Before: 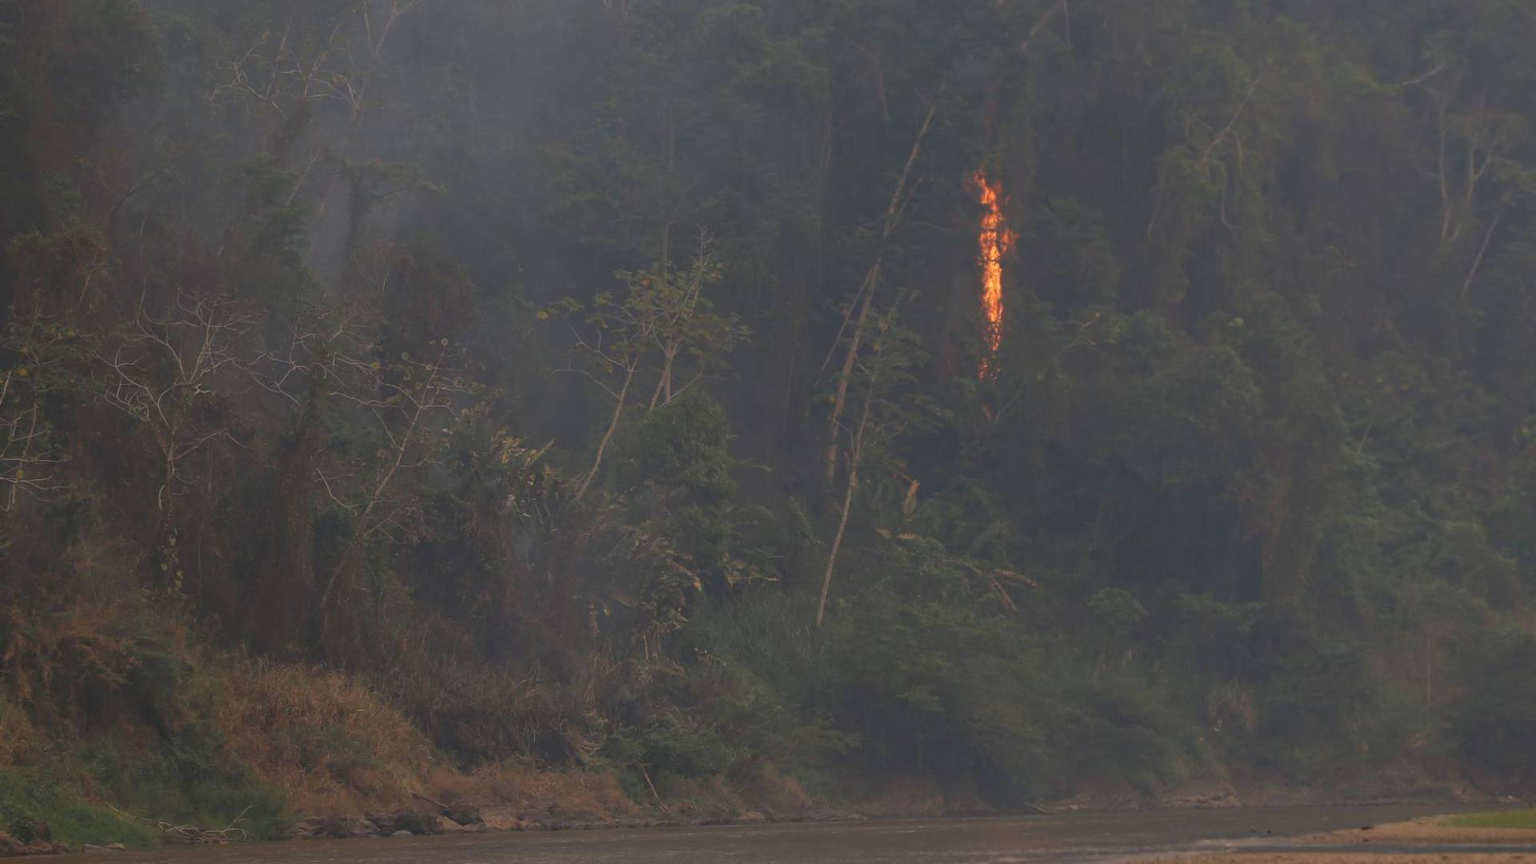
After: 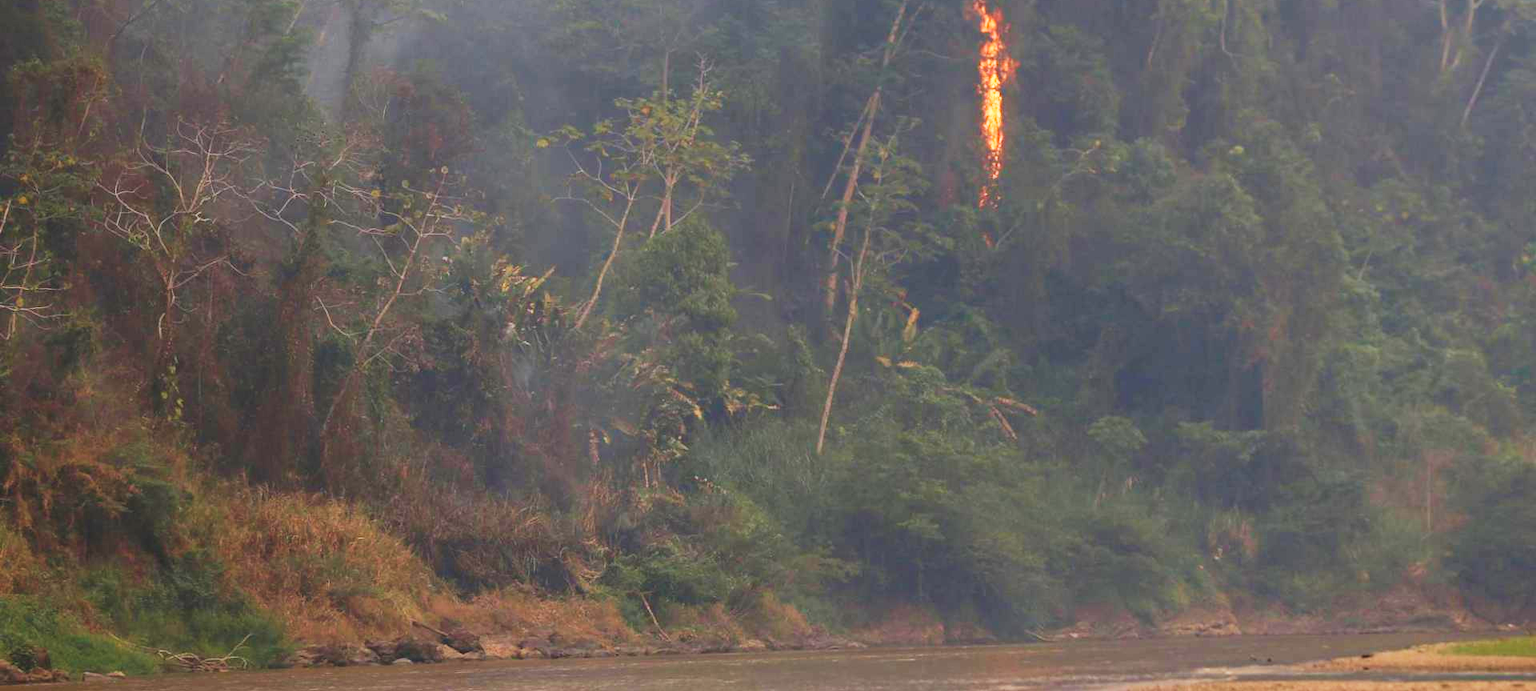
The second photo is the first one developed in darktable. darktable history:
crop and rotate: top 19.998%
velvia: on, module defaults
base curve: curves: ch0 [(0, 0) (0.007, 0.004) (0.027, 0.03) (0.046, 0.07) (0.207, 0.54) (0.442, 0.872) (0.673, 0.972) (1, 1)], preserve colors none
